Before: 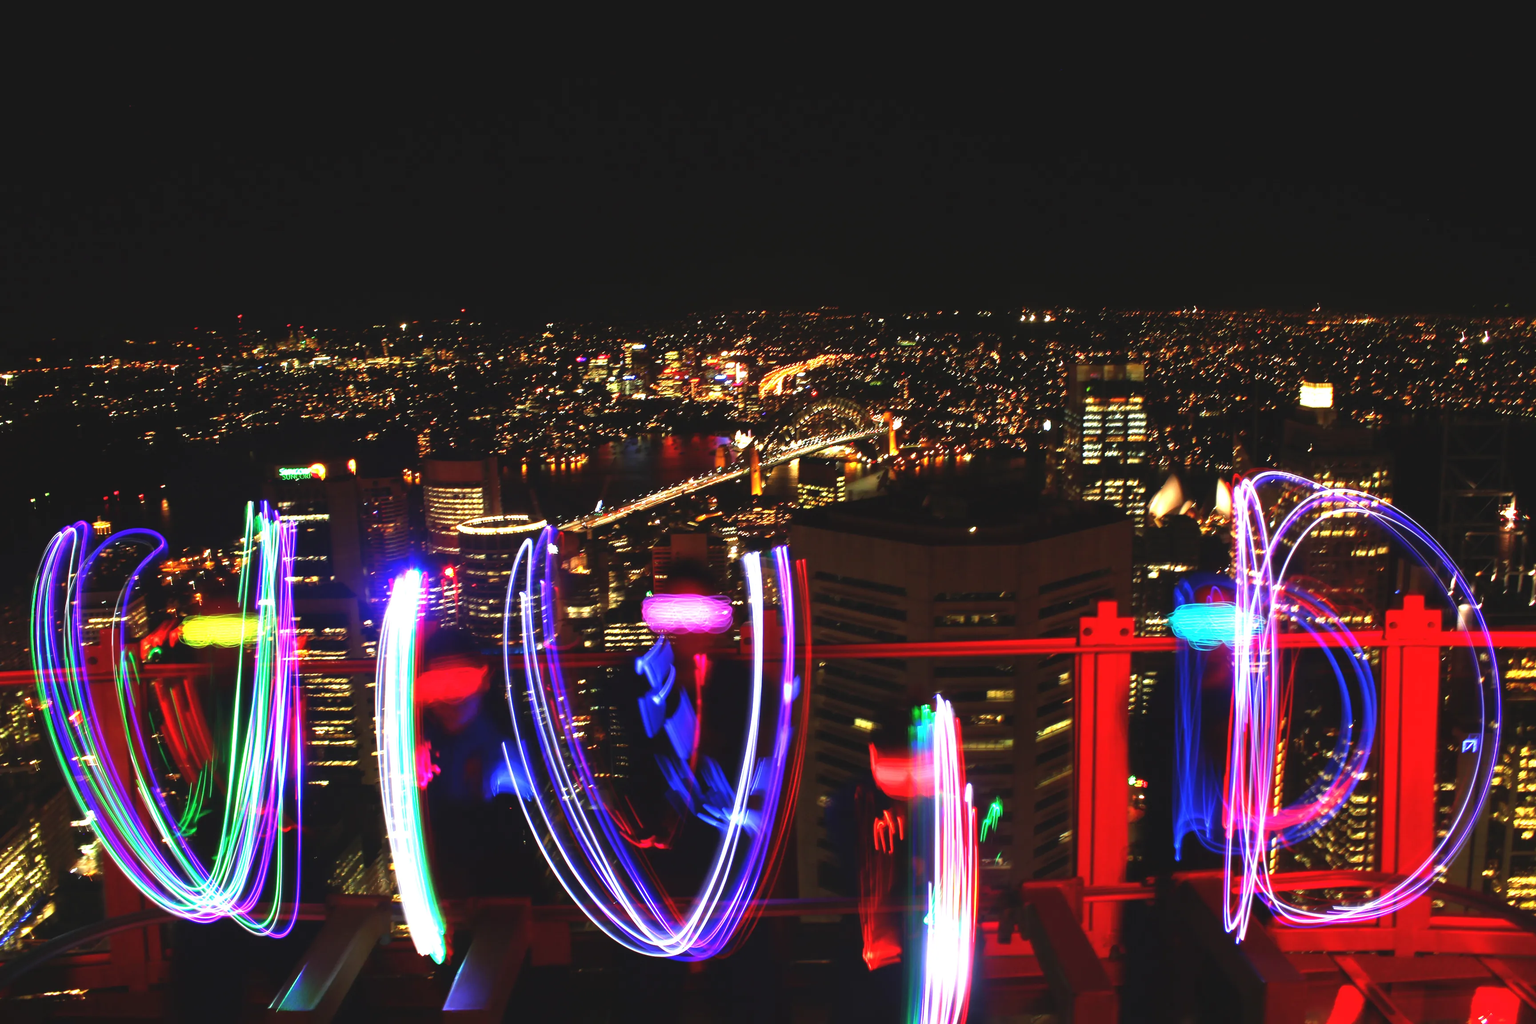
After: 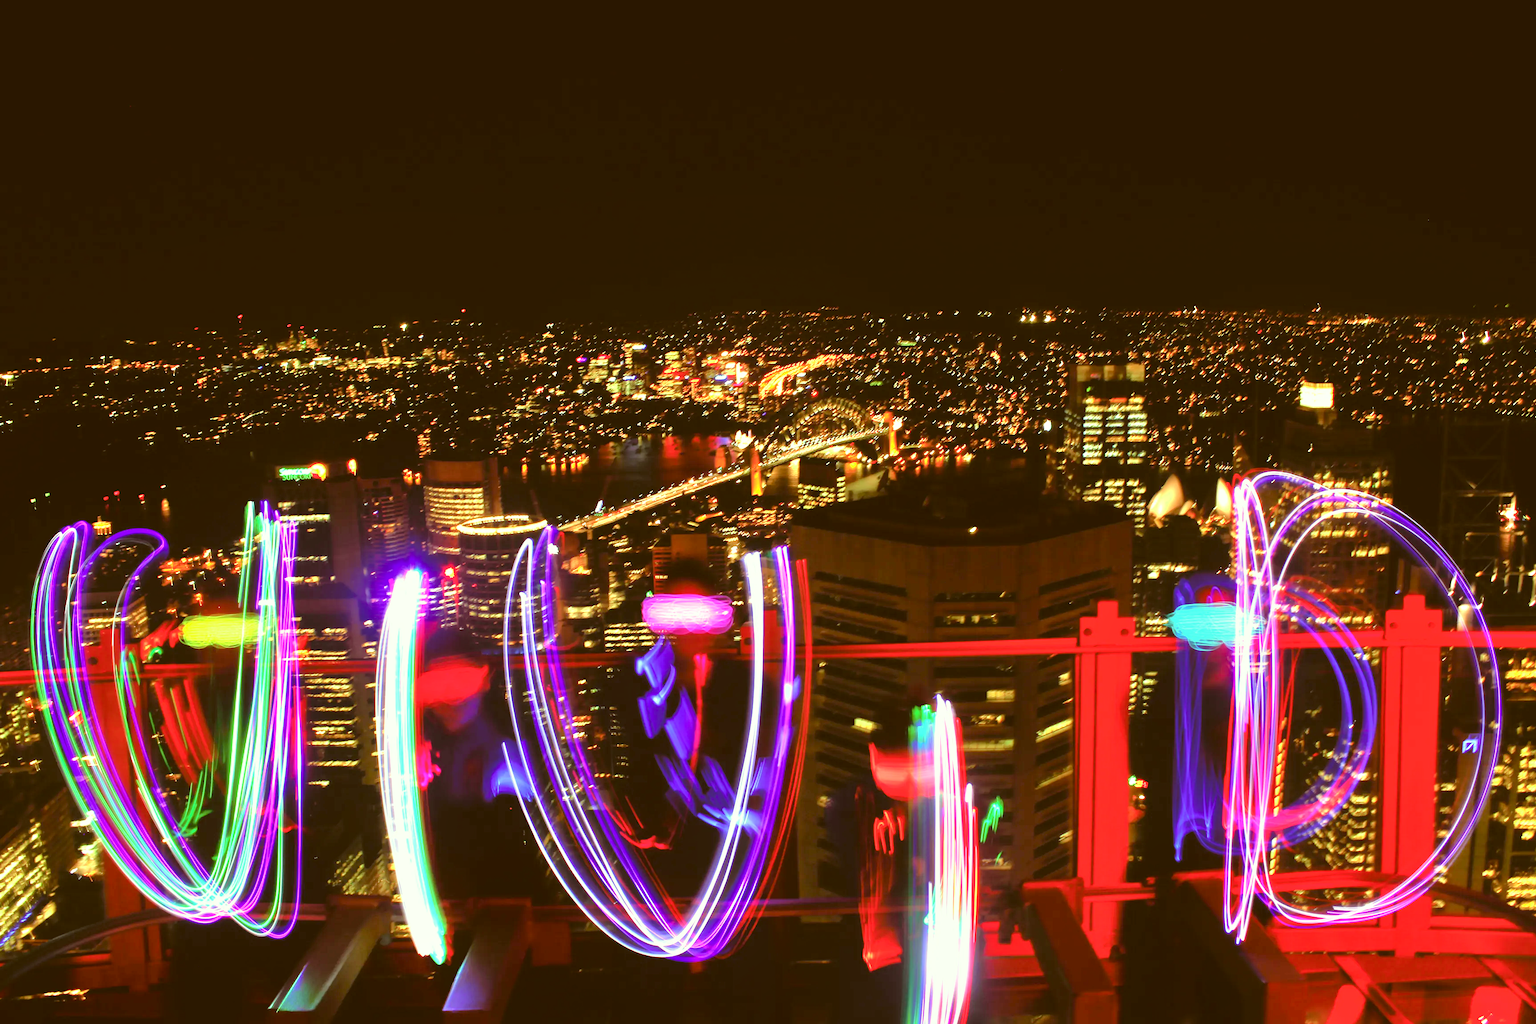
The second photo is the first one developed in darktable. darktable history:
color correction: highlights a* -5.3, highlights b* 9.8, shadows a* 9.8, shadows b* 24.26
tone equalizer: -7 EV 0.15 EV, -6 EV 0.6 EV, -5 EV 1.15 EV, -4 EV 1.33 EV, -3 EV 1.15 EV, -2 EV 0.6 EV, -1 EV 0.15 EV, mask exposure compensation -0.5 EV
tone curve: curves: ch0 [(0, 0.046) (0.037, 0.056) (0.176, 0.162) (0.33, 0.331) (0.432, 0.475) (0.601, 0.665) (0.843, 0.876) (1, 1)]; ch1 [(0, 0) (0.339, 0.349) (0.445, 0.42) (0.476, 0.47) (0.497, 0.492) (0.523, 0.514) (0.557, 0.558) (0.632, 0.615) (0.728, 0.746) (1, 1)]; ch2 [(0, 0) (0.327, 0.324) (0.417, 0.44) (0.46, 0.453) (0.502, 0.495) (0.526, 0.52) (0.54, 0.55) (0.606, 0.626) (0.745, 0.704) (1, 1)], color space Lab, independent channels, preserve colors none
